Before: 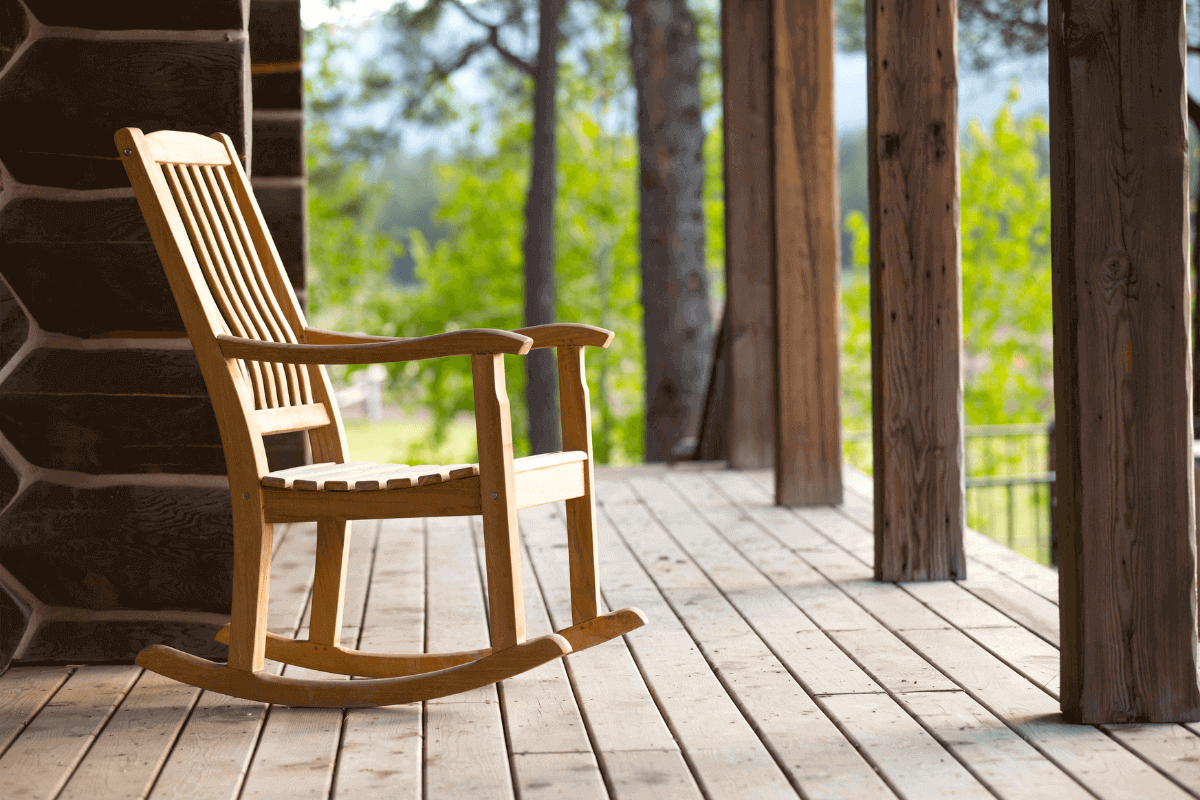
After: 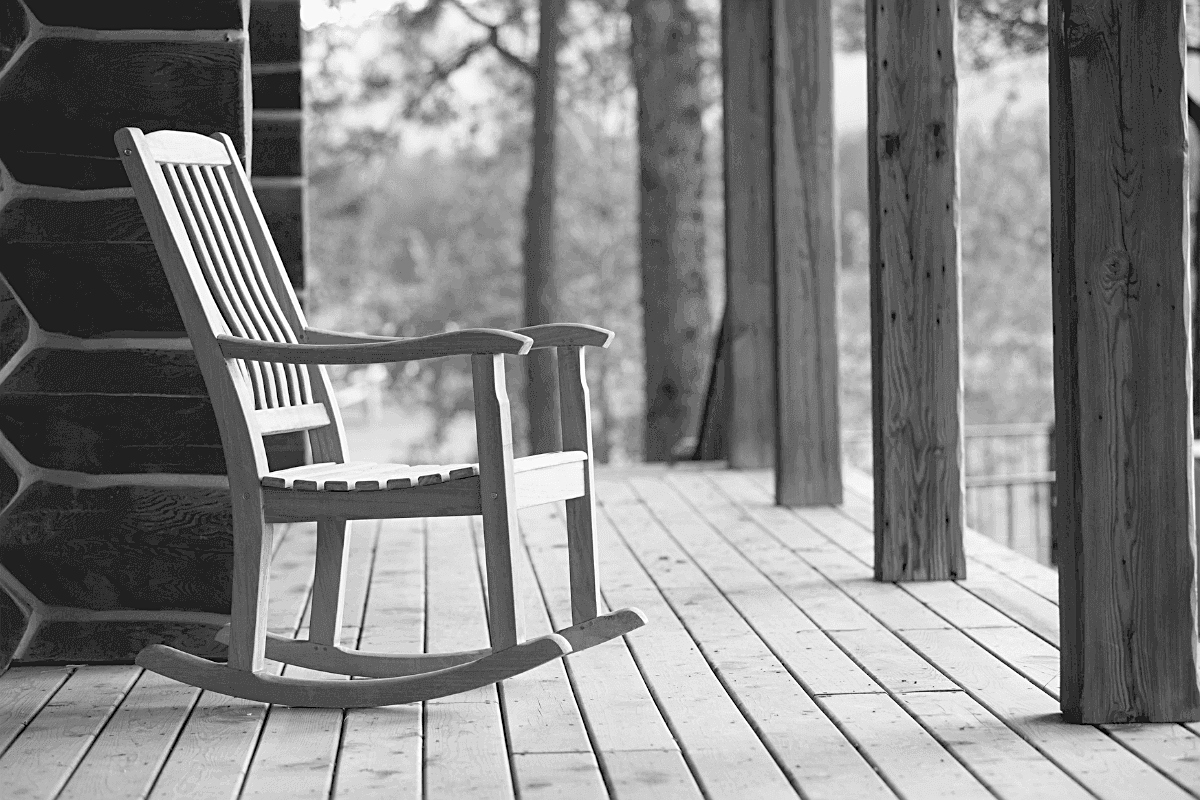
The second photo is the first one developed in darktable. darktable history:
contrast brightness saturation: contrast 0.07, brightness 0.18, saturation 0.4
monochrome: size 1
color calibration: output gray [0.23, 0.37, 0.4, 0], gray › normalize channels true, illuminant same as pipeline (D50), adaptation XYZ, x 0.346, y 0.359, gamut compression 0
sharpen: on, module defaults
